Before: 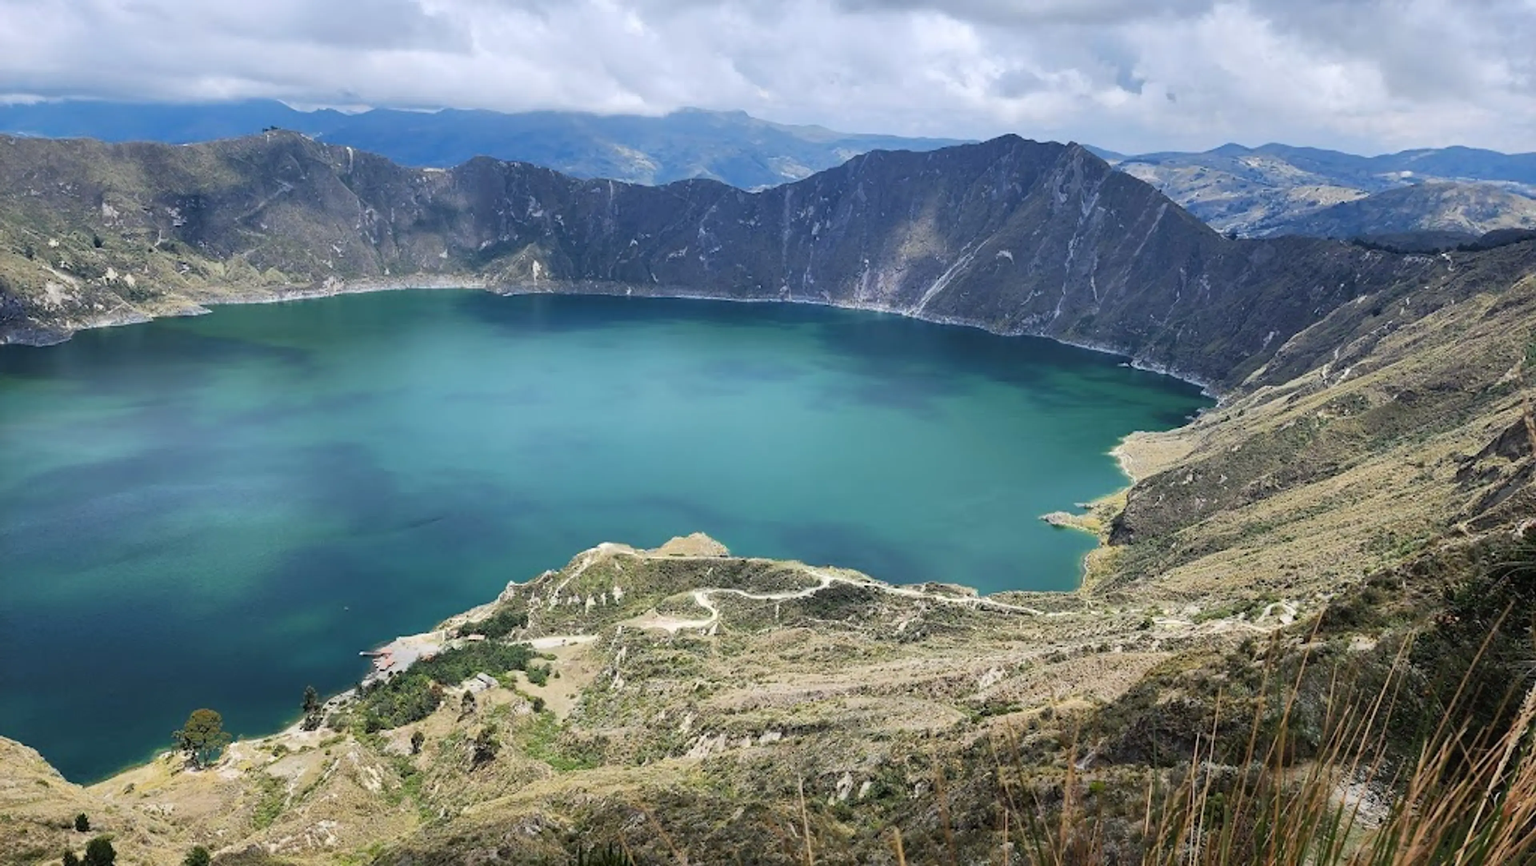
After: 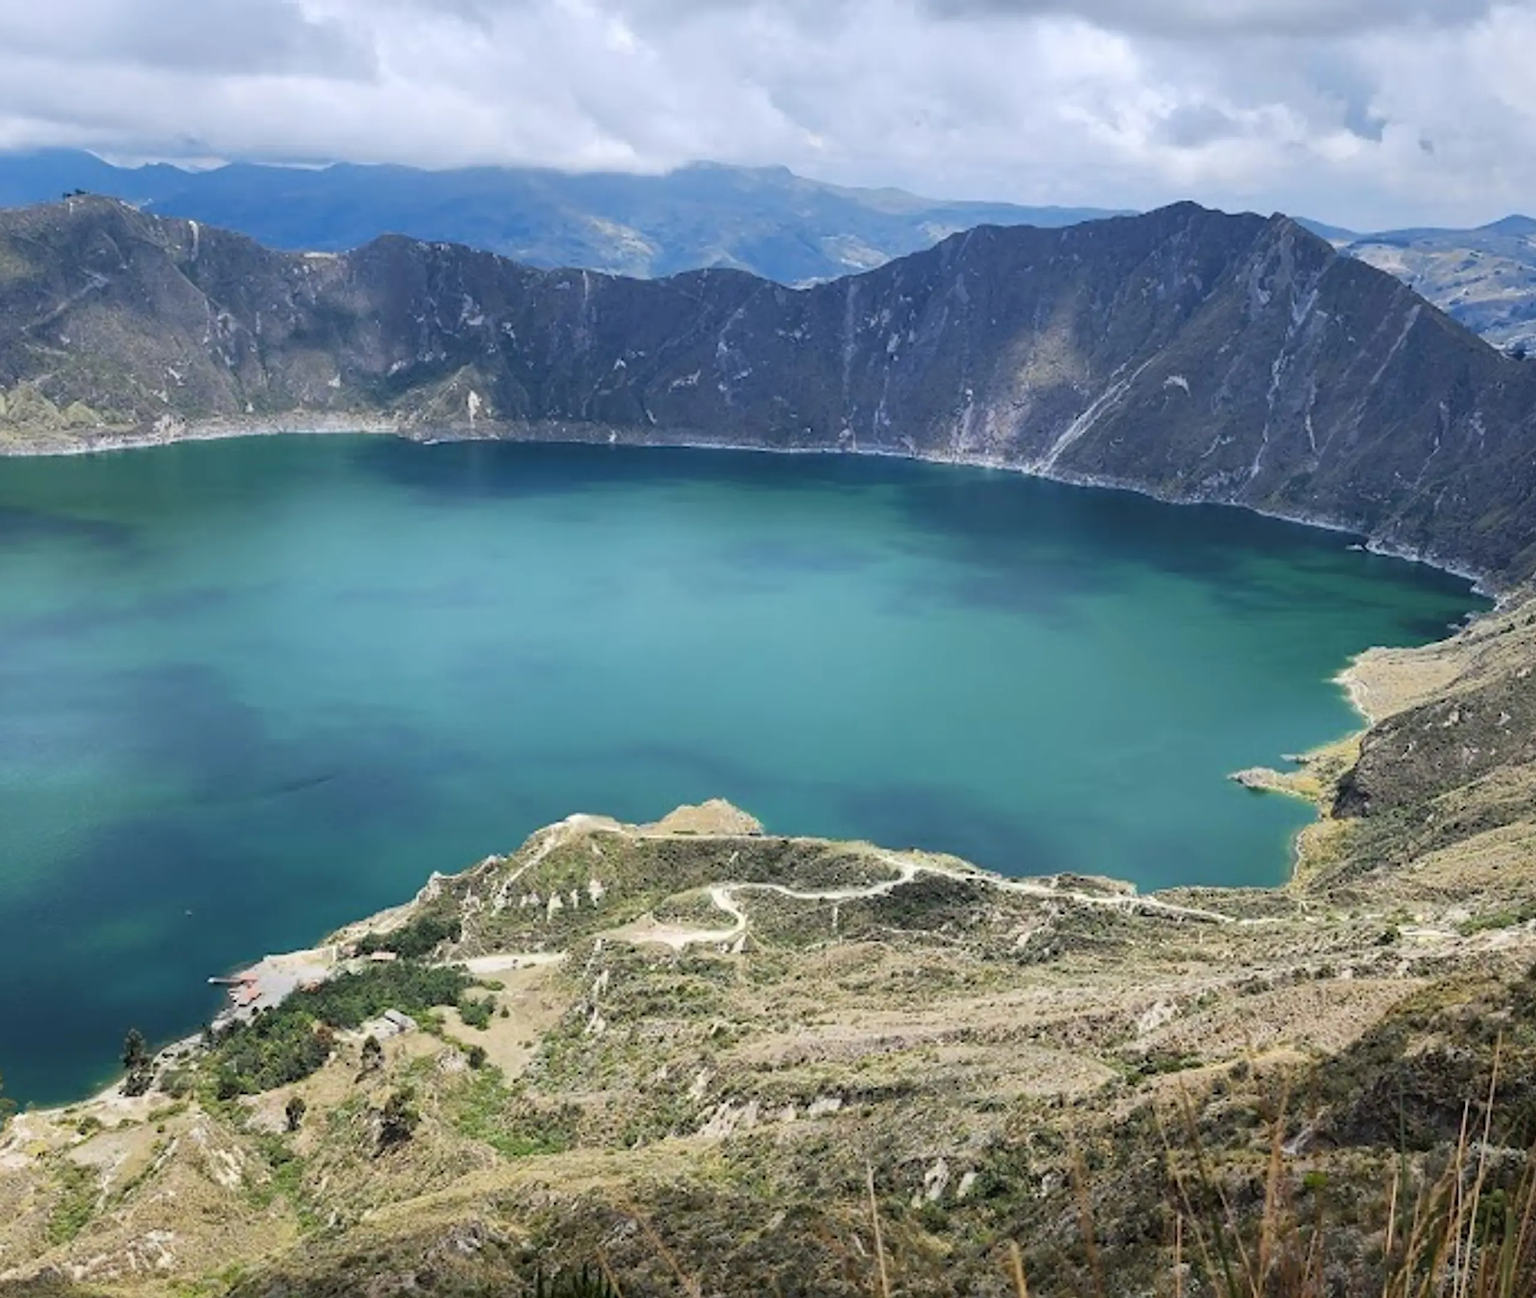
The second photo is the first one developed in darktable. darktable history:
crop and rotate: left 14.385%, right 18.953%
